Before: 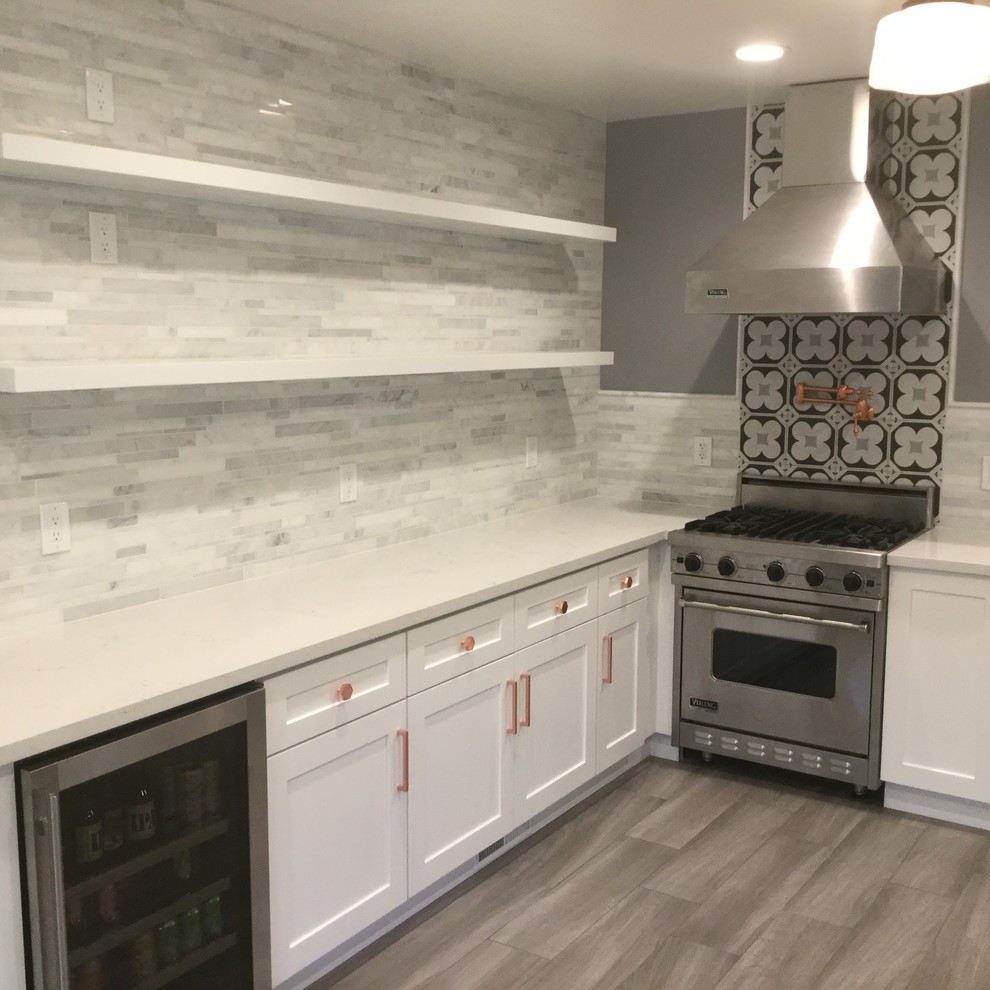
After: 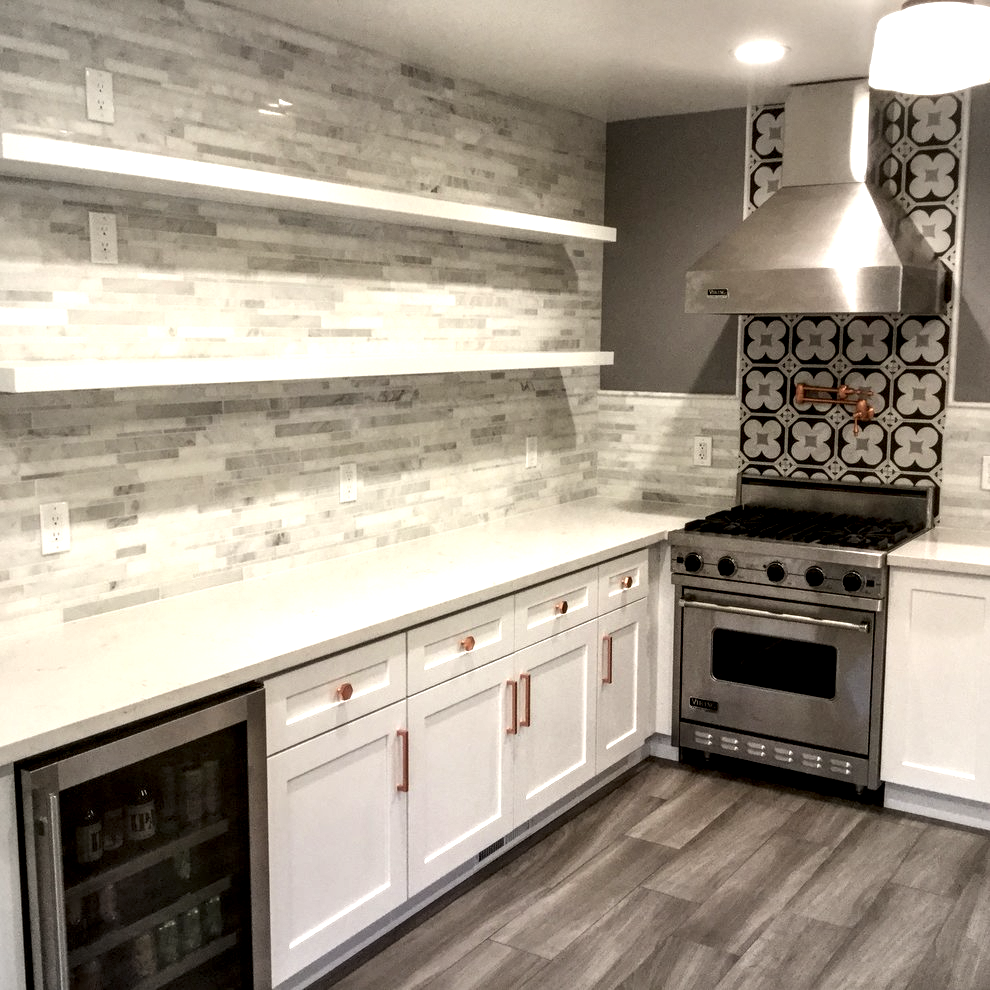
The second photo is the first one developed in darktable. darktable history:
shadows and highlights: radius 46.13, white point adjustment 6.61, compress 79.56%, soften with gaussian
local contrast: detail 203%
color balance rgb: power › luminance 1.012%, power › chroma 0.417%, power › hue 36.6°, perceptual saturation grading › global saturation 0.535%, global vibrance 20%
vignetting: fall-off start 84.65%, fall-off radius 80.66%, brightness -0.169, width/height ratio 1.226
